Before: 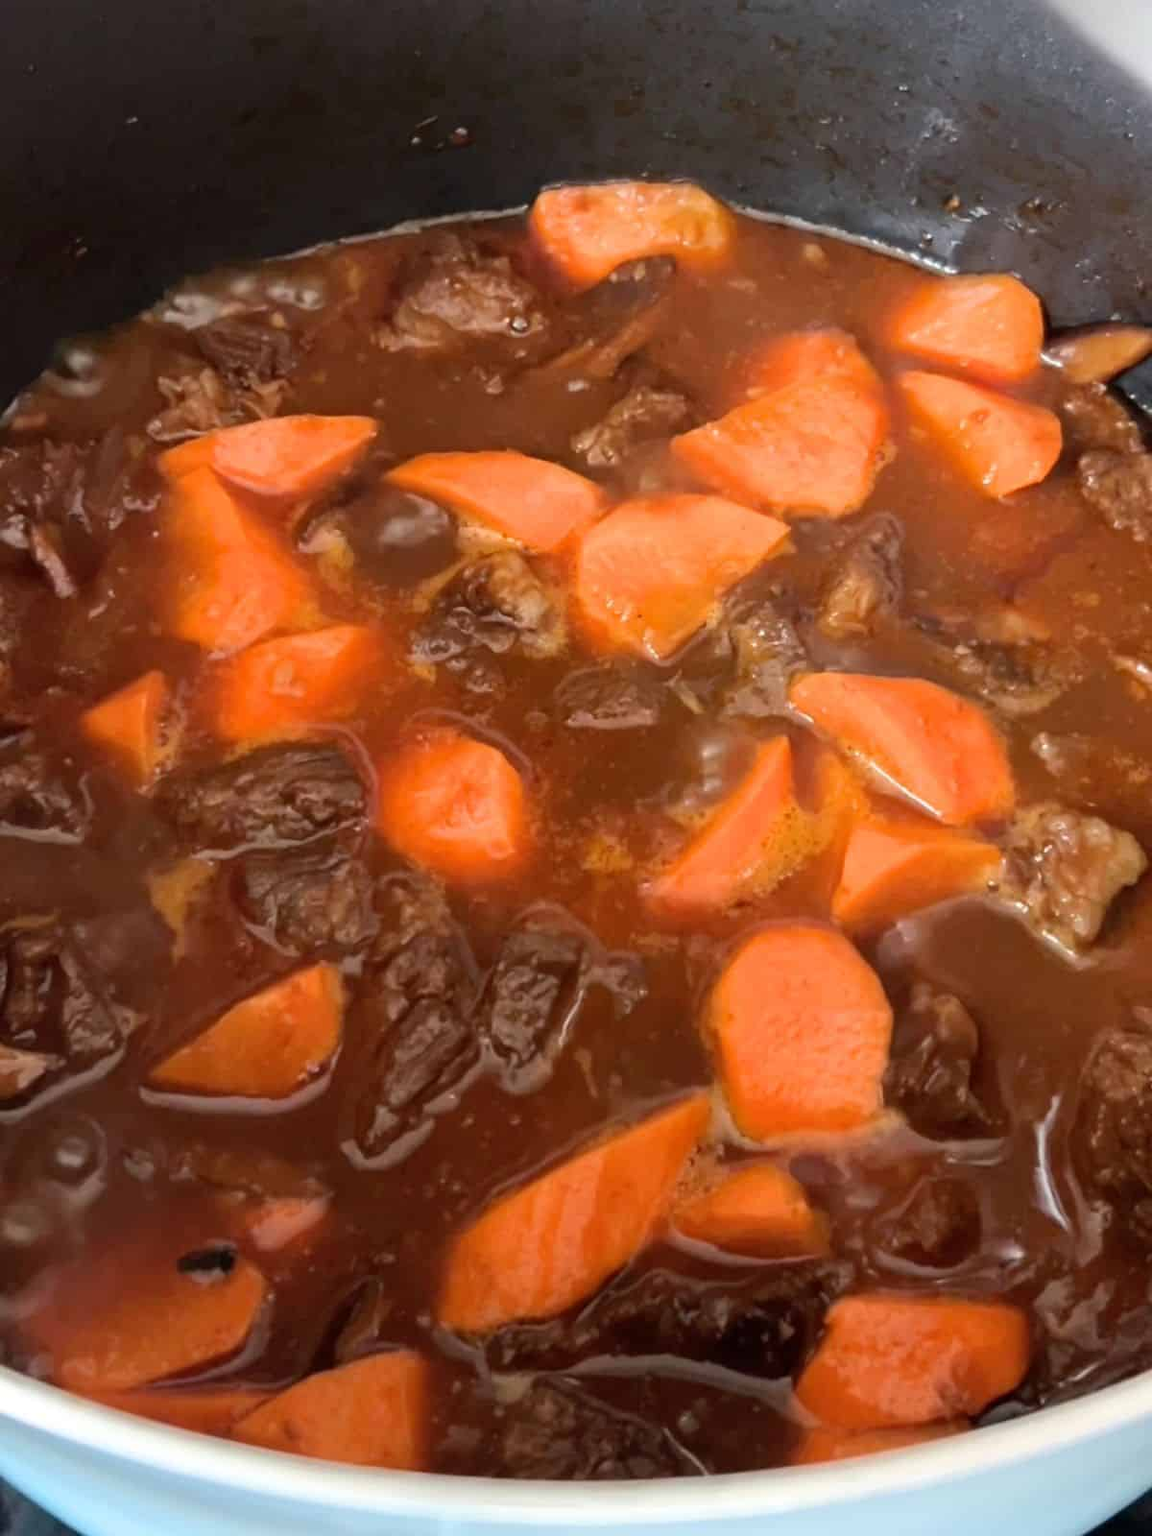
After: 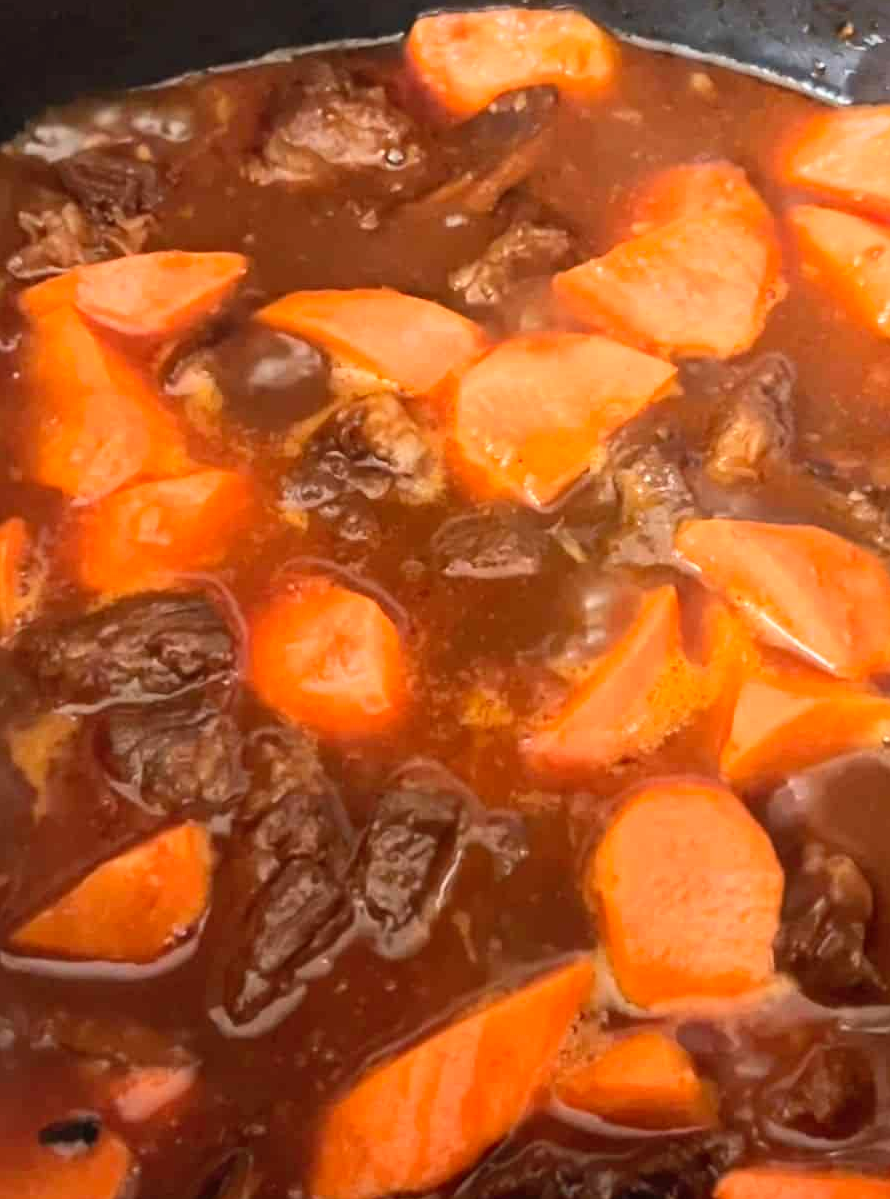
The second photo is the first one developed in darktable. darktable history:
crop and rotate: left 12.24%, top 11.329%, right 13.514%, bottom 13.675%
contrast brightness saturation: contrast 0.199, brightness 0.165, saturation 0.23
